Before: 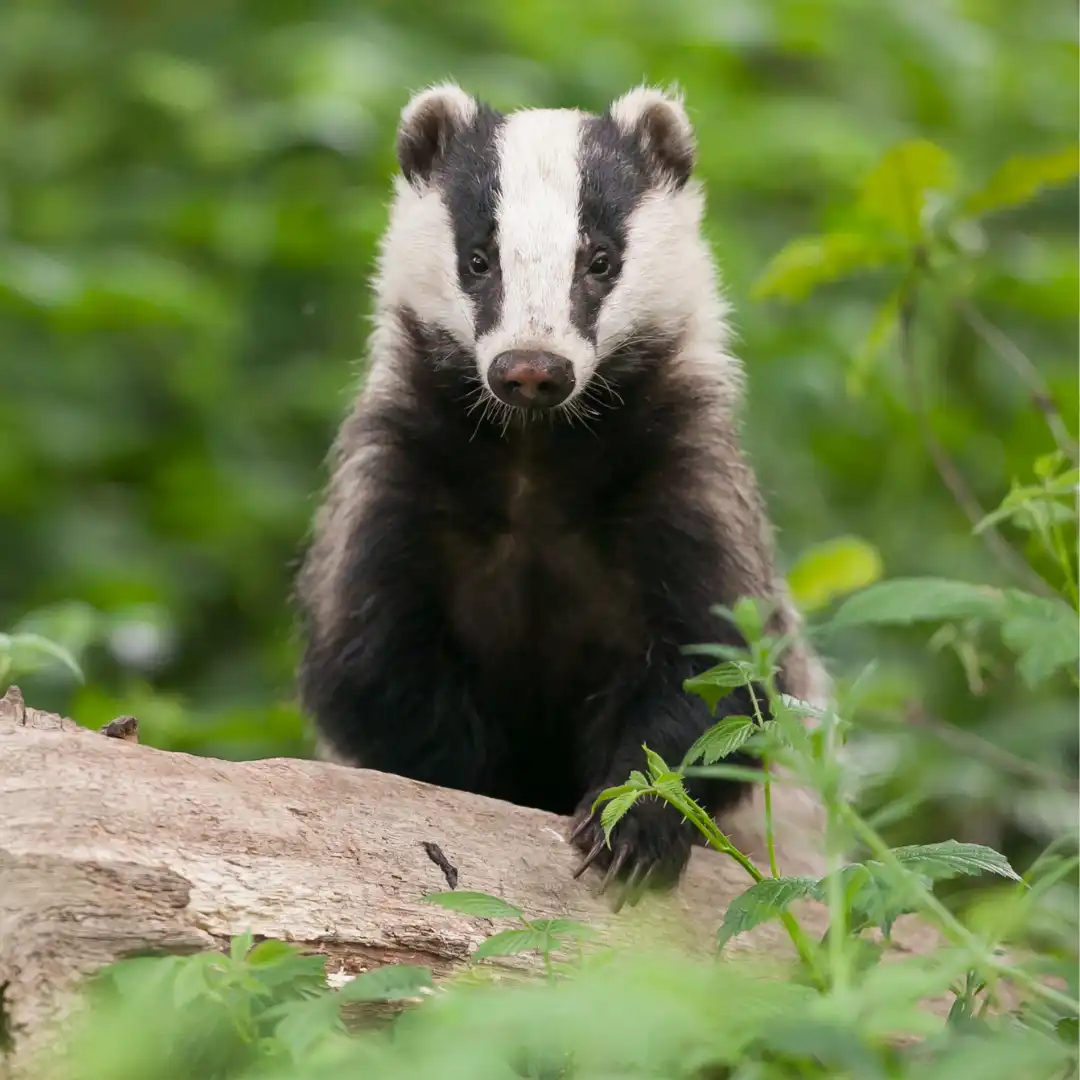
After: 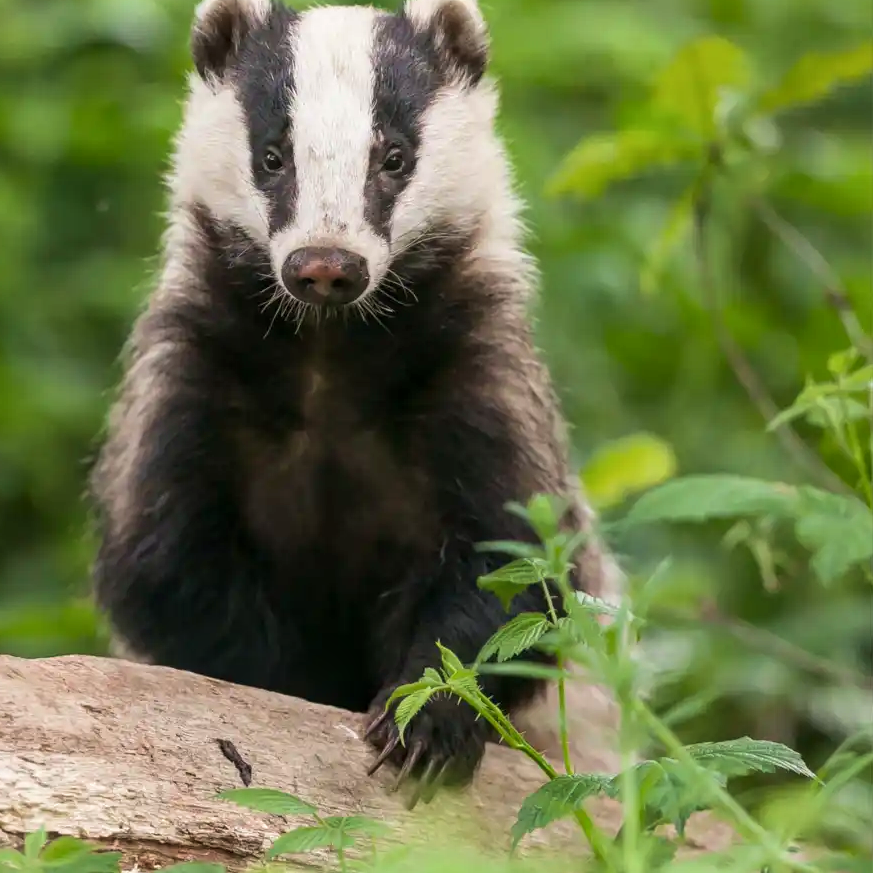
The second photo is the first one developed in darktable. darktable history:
local contrast: on, module defaults
crop: left 19.159%, top 9.58%, bottom 9.58%
velvia: on, module defaults
